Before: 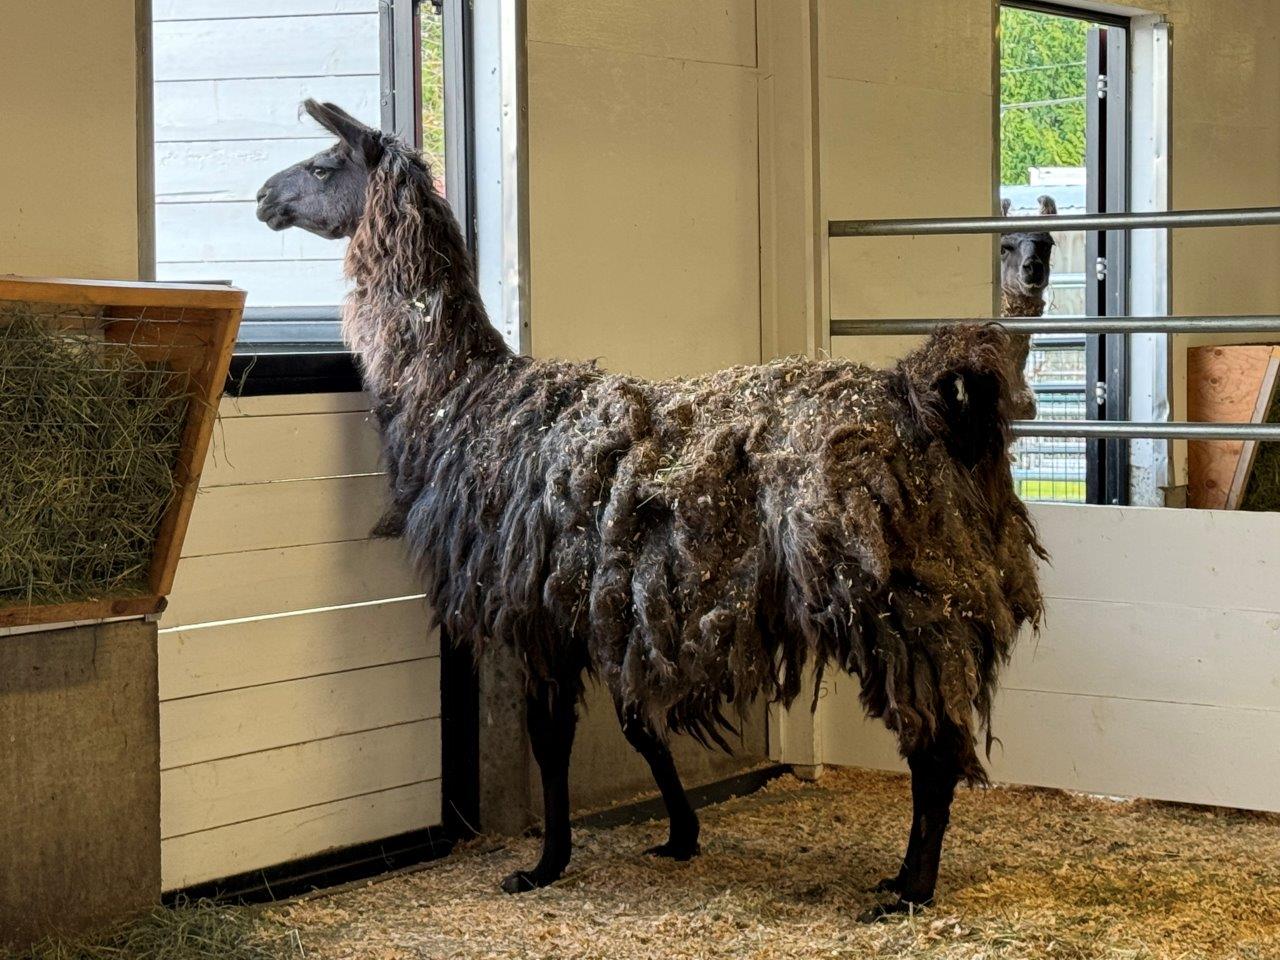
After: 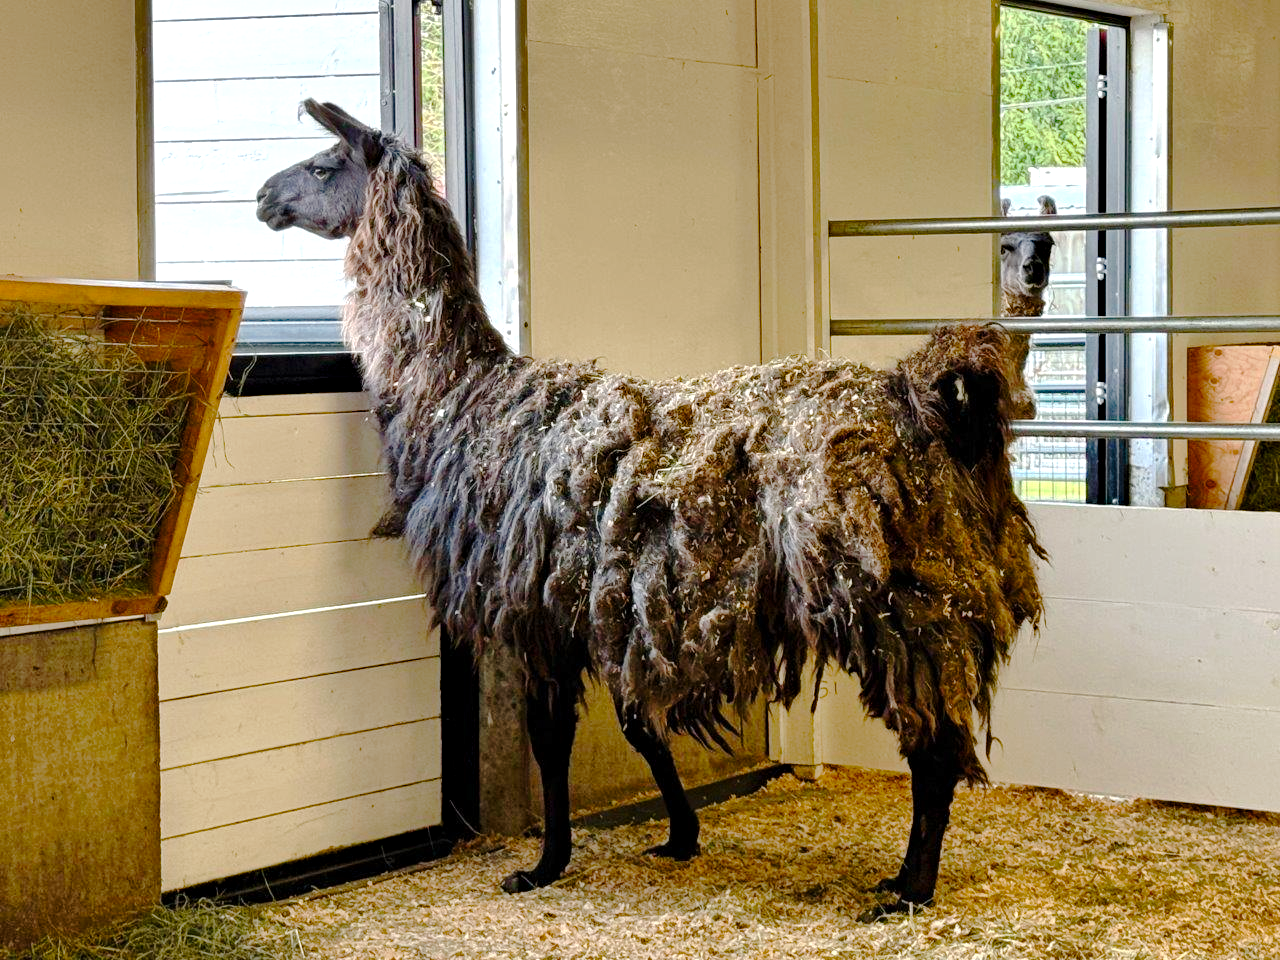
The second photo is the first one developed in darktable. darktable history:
shadows and highlights: shadows 32.56, highlights -47.01, compress 49.64%, soften with gaussian
haze removal: adaptive false
color balance rgb: shadows lift › hue 85.54°, perceptual saturation grading › global saturation 20%, perceptual saturation grading › highlights -49.486%, perceptual saturation grading › shadows 24.826%, perceptual brilliance grading › global brilliance 10.462%, perceptual brilliance grading › shadows 15.188%
tone curve: curves: ch0 [(0, 0) (0.003, 0.004) (0.011, 0.01) (0.025, 0.025) (0.044, 0.042) (0.069, 0.064) (0.1, 0.093) (0.136, 0.13) (0.177, 0.182) (0.224, 0.241) (0.277, 0.322) (0.335, 0.409) (0.399, 0.482) (0.468, 0.551) (0.543, 0.606) (0.623, 0.672) (0.709, 0.73) (0.801, 0.81) (0.898, 0.885) (1, 1)], preserve colors none
